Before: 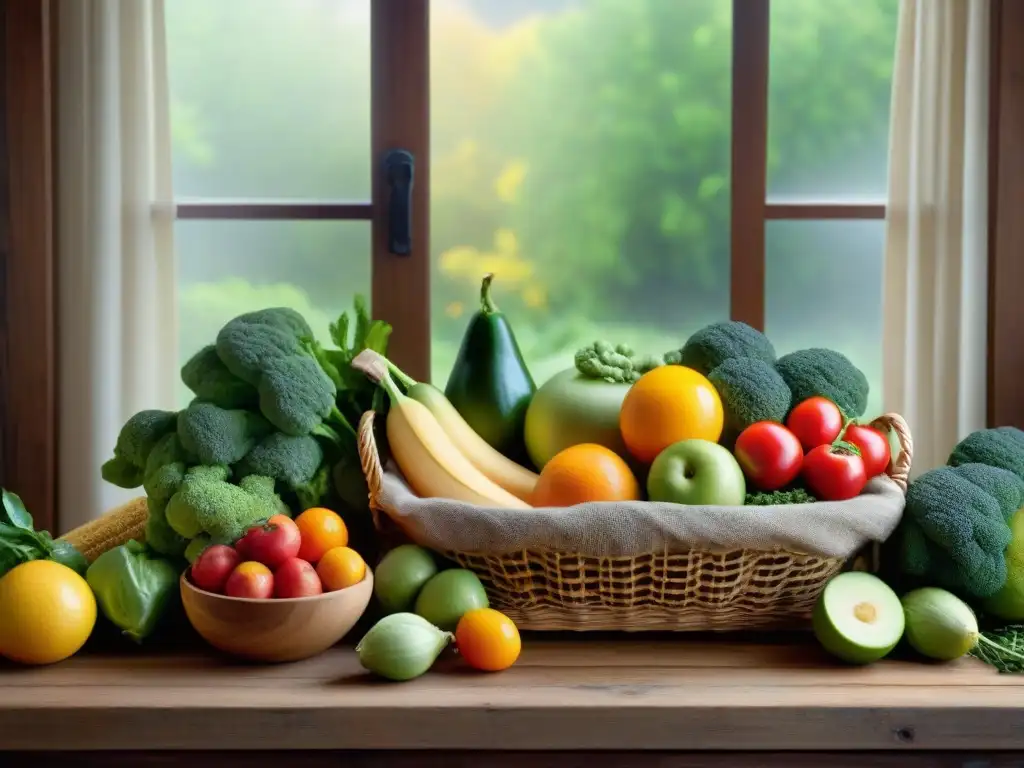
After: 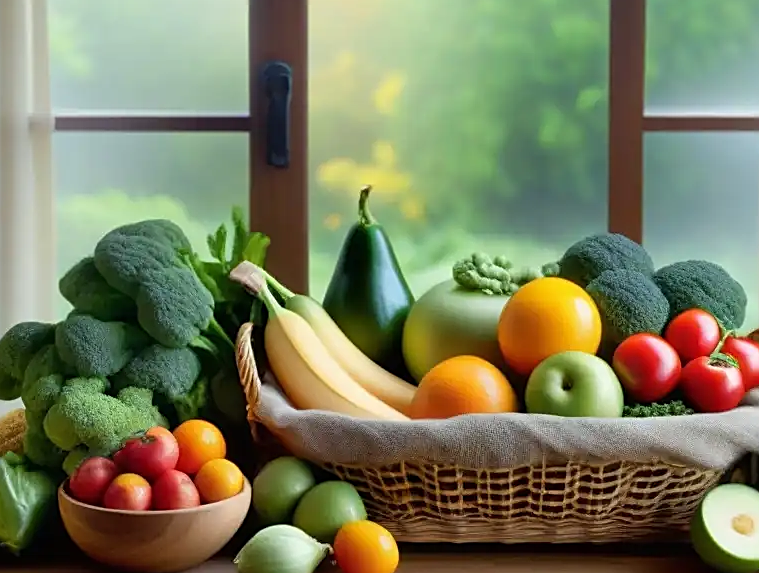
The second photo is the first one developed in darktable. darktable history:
sharpen: amount 0.495
crop and rotate: left 12.005%, top 11.483%, right 13.793%, bottom 13.797%
